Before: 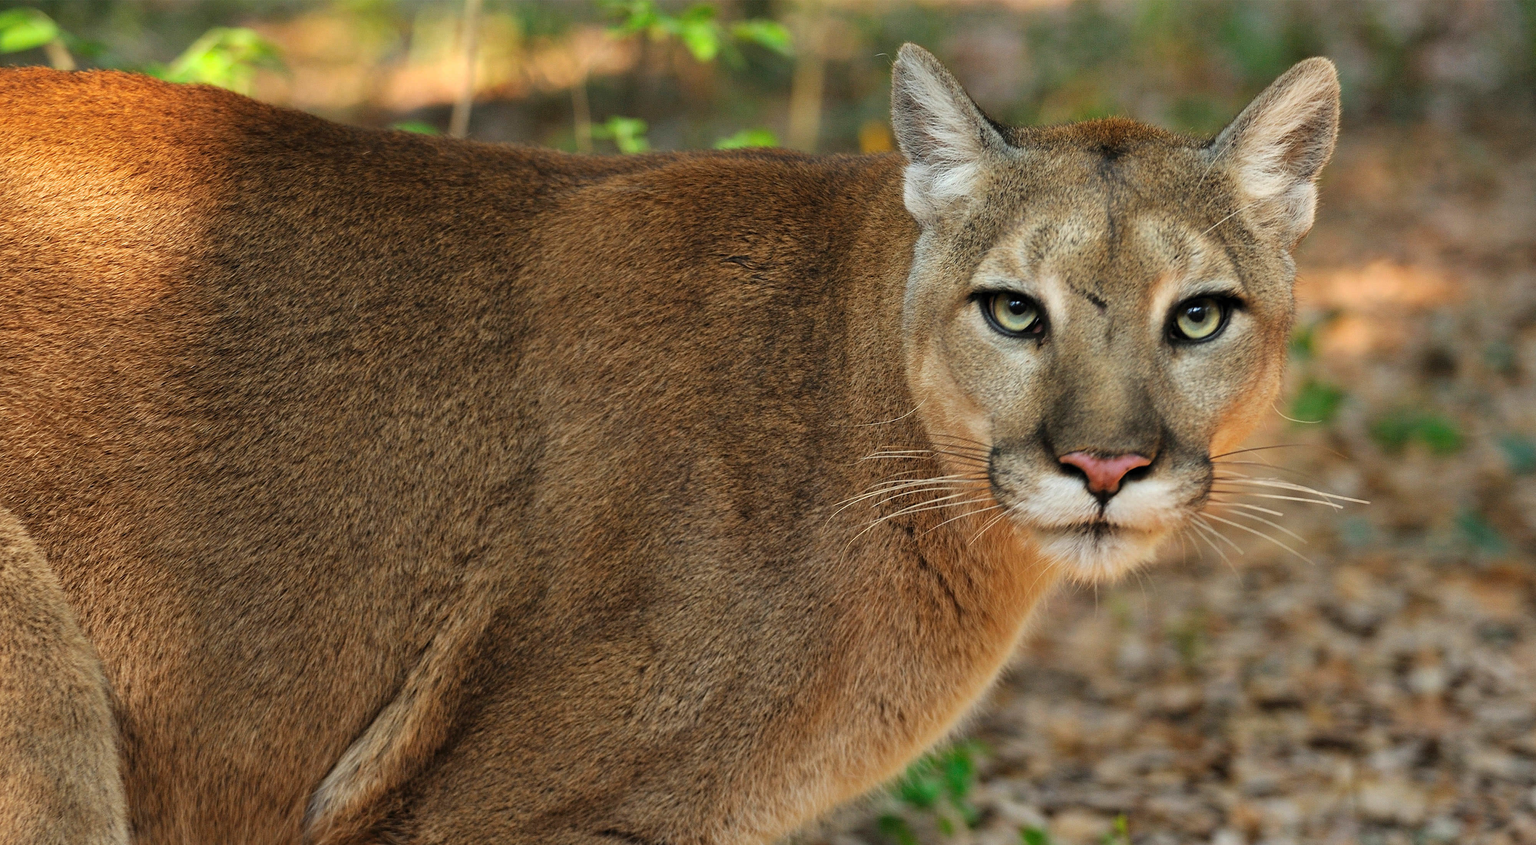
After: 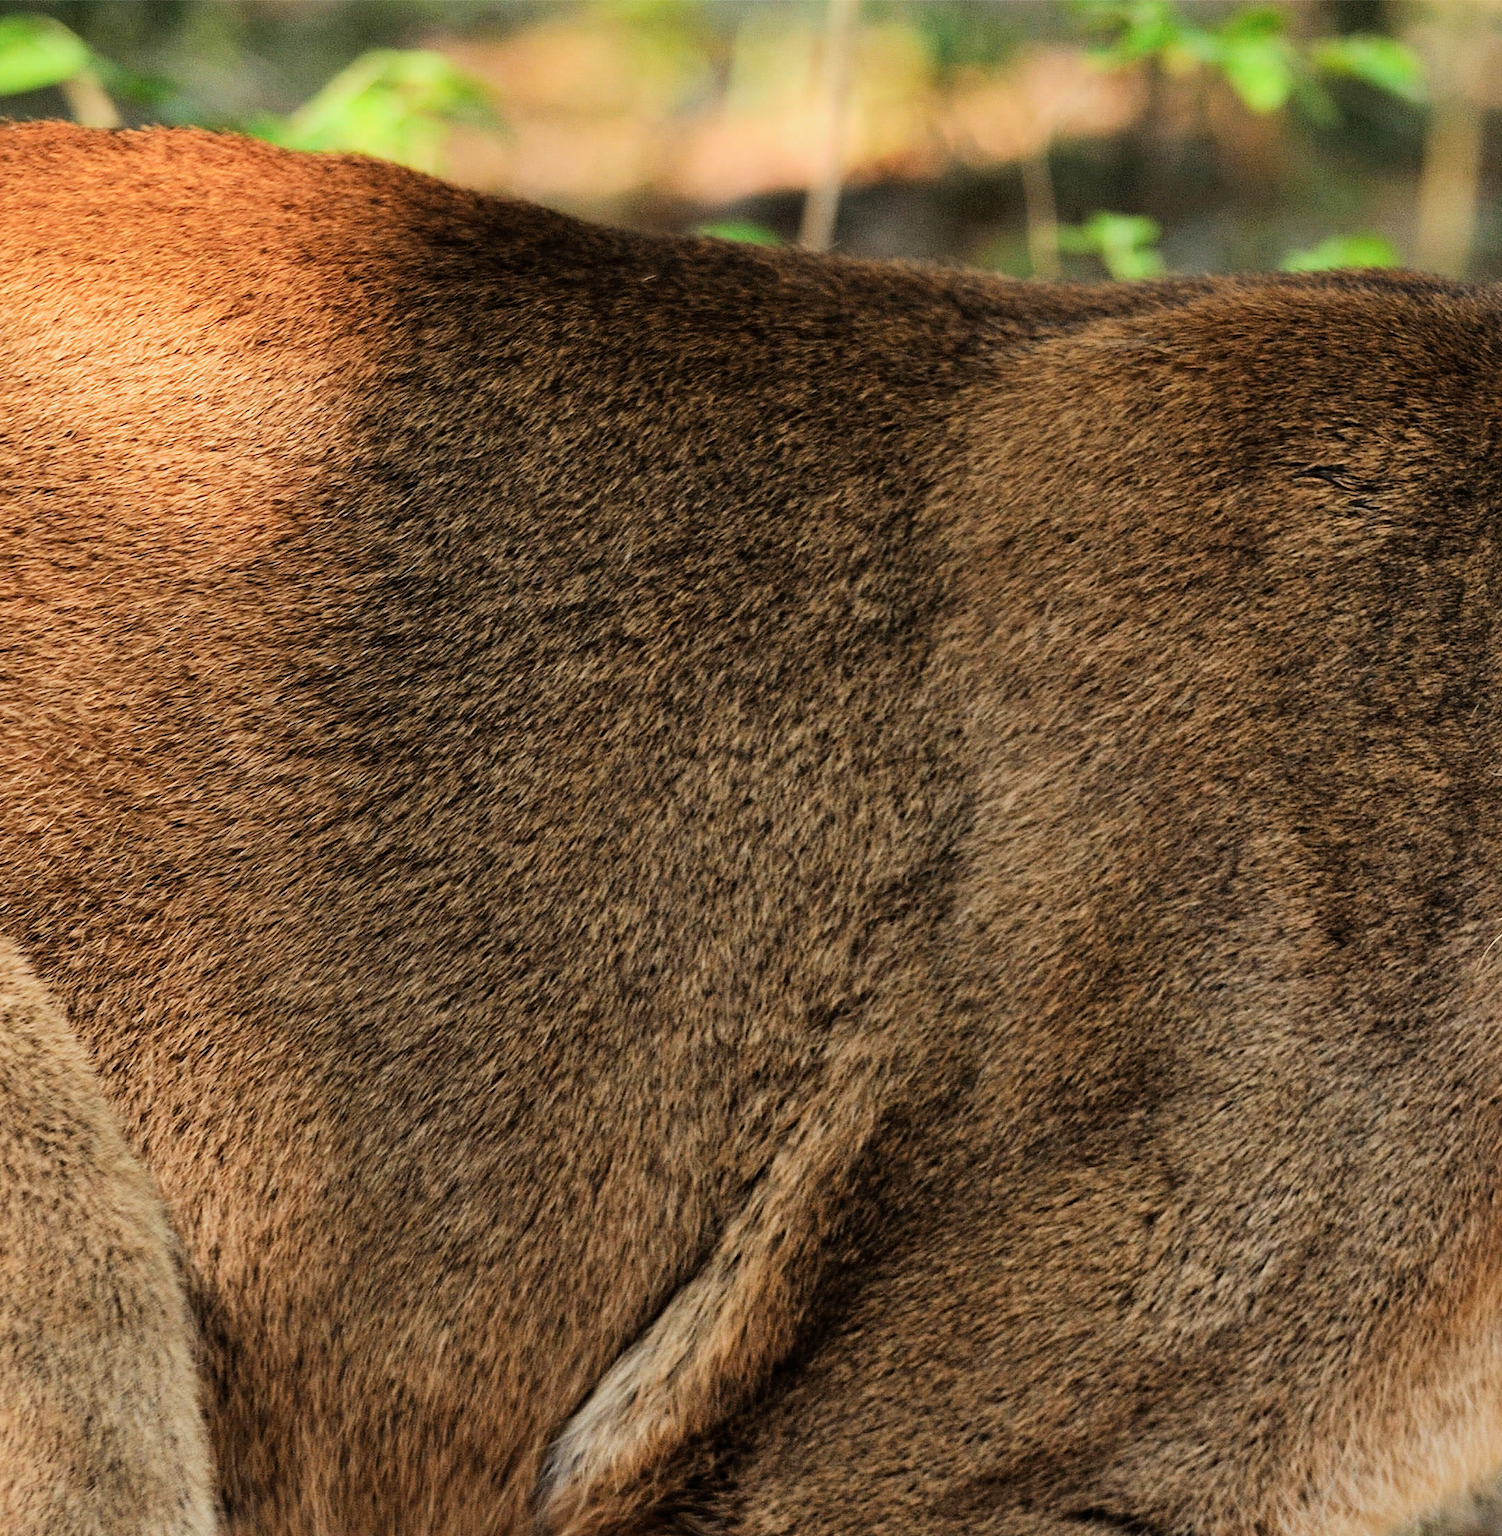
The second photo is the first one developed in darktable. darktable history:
tone equalizer: -8 EV -0.723 EV, -7 EV -0.696 EV, -6 EV -0.629 EV, -5 EV -0.398 EV, -3 EV 0.393 EV, -2 EV 0.6 EV, -1 EV 0.691 EV, +0 EV 0.742 EV, edges refinement/feathering 500, mask exposure compensation -1.57 EV, preserve details no
exposure: exposure 0.226 EV, compensate highlight preservation false
crop: left 0.662%, right 45.569%, bottom 0.084%
filmic rgb: black relative exposure -7.65 EV, white relative exposure 4.56 EV, threshold 5.99 EV, hardness 3.61, iterations of high-quality reconstruction 0, enable highlight reconstruction true
